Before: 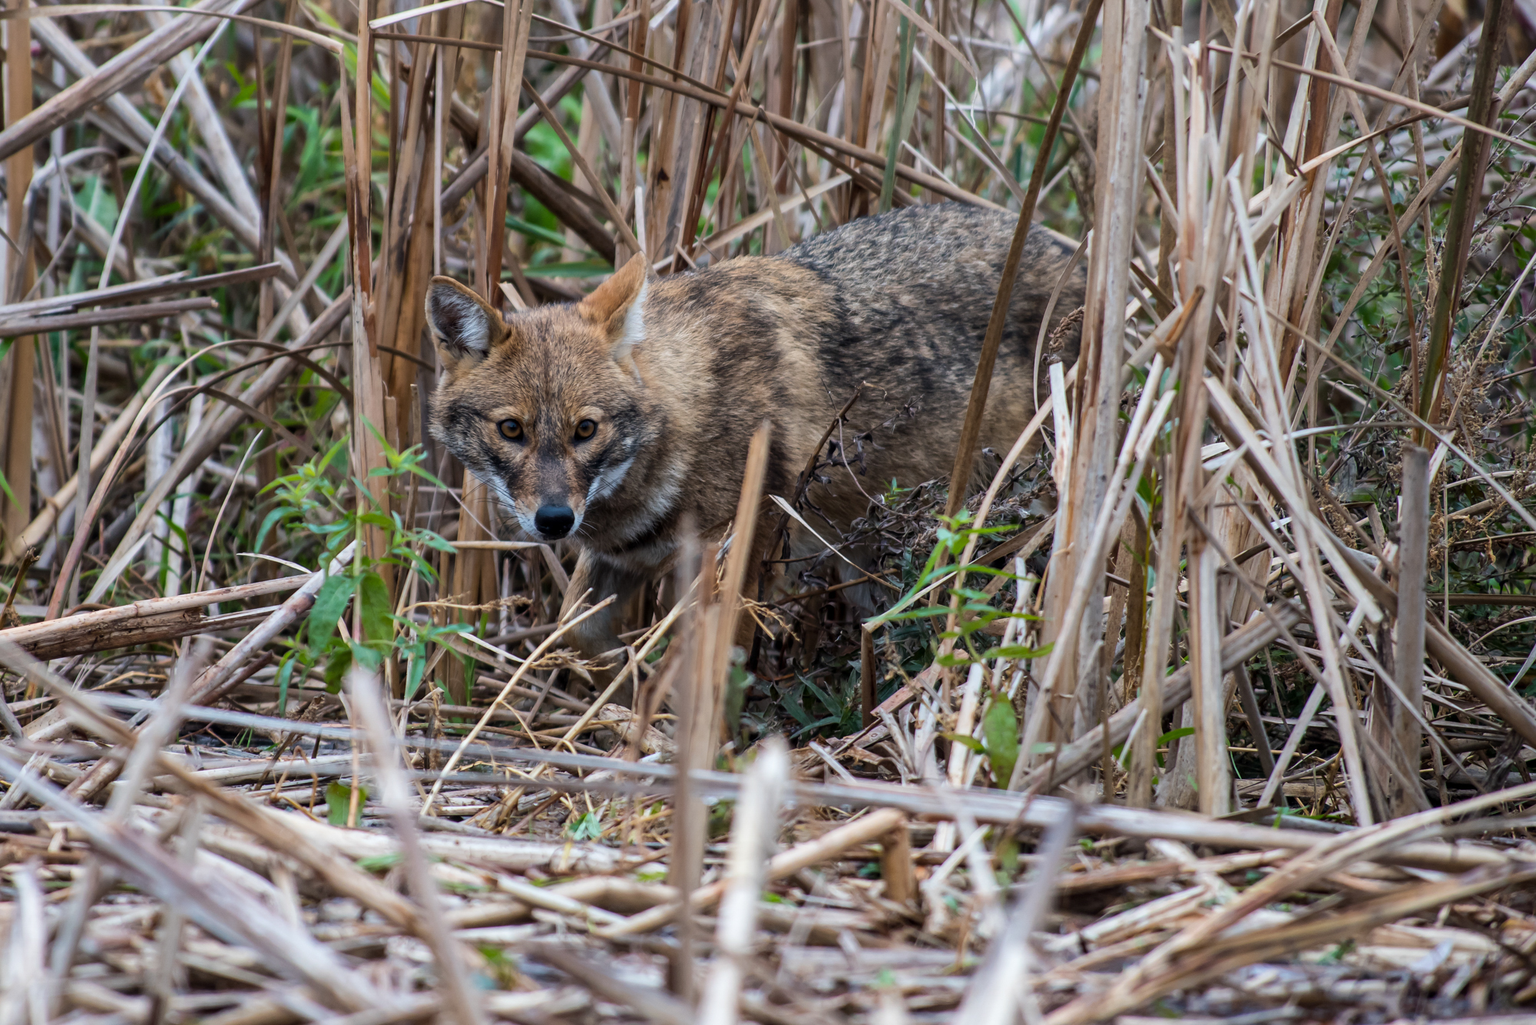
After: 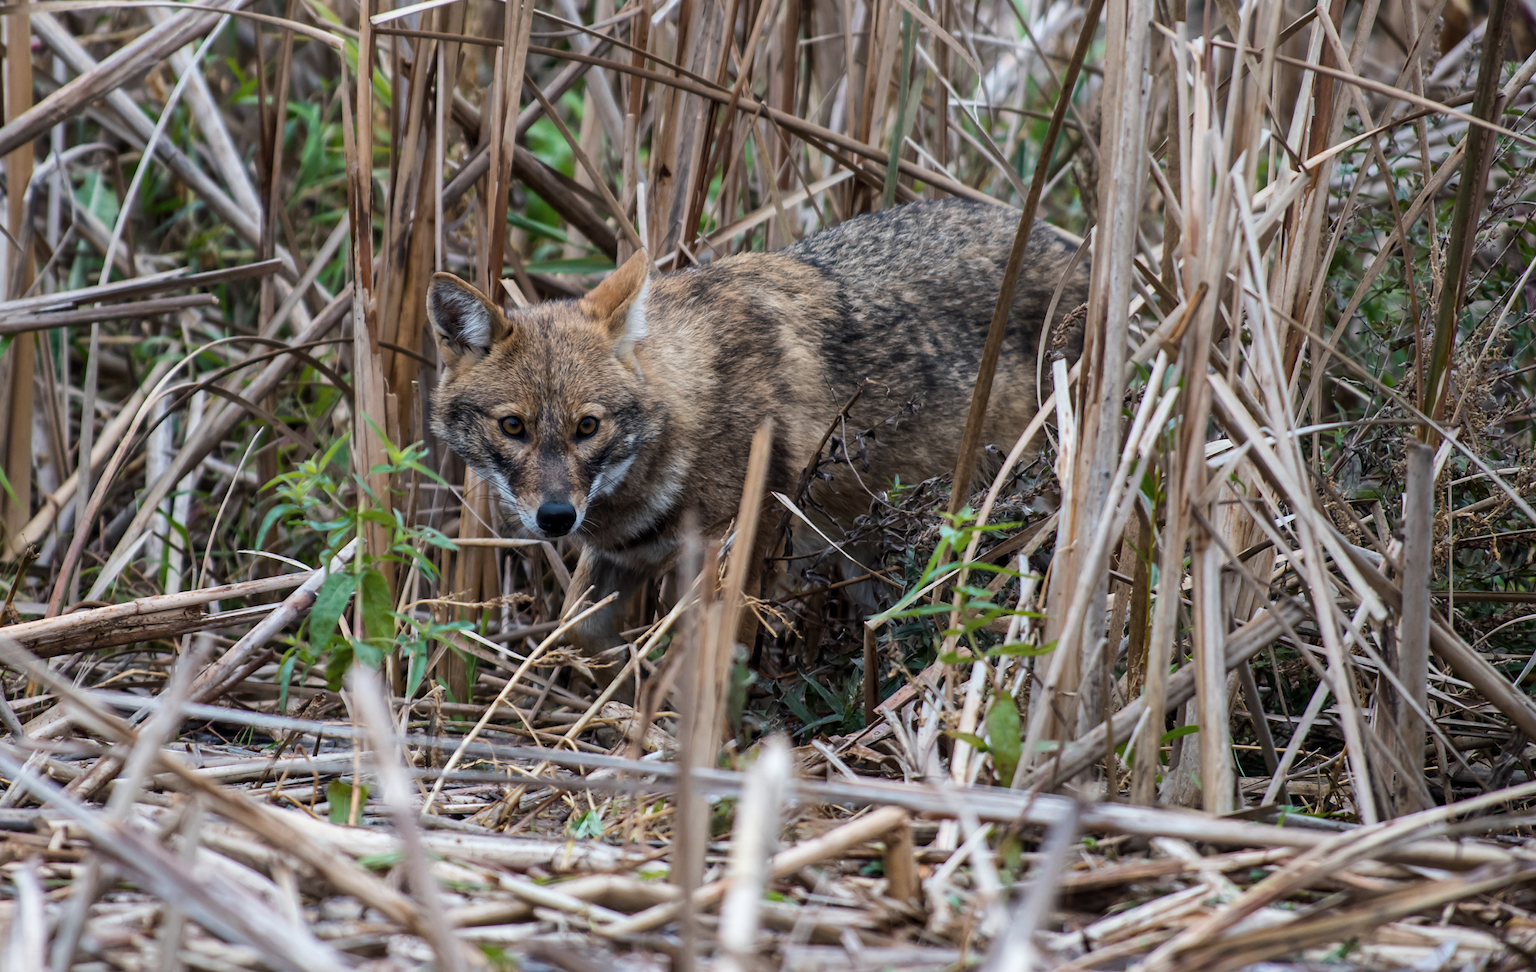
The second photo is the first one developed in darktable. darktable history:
color balance rgb: linear chroma grading › global chroma 15.433%, perceptual saturation grading › global saturation 0.061%
crop: top 0.455%, right 0.26%, bottom 5.004%
contrast brightness saturation: contrast 0.055, brightness -0.014, saturation -0.239
